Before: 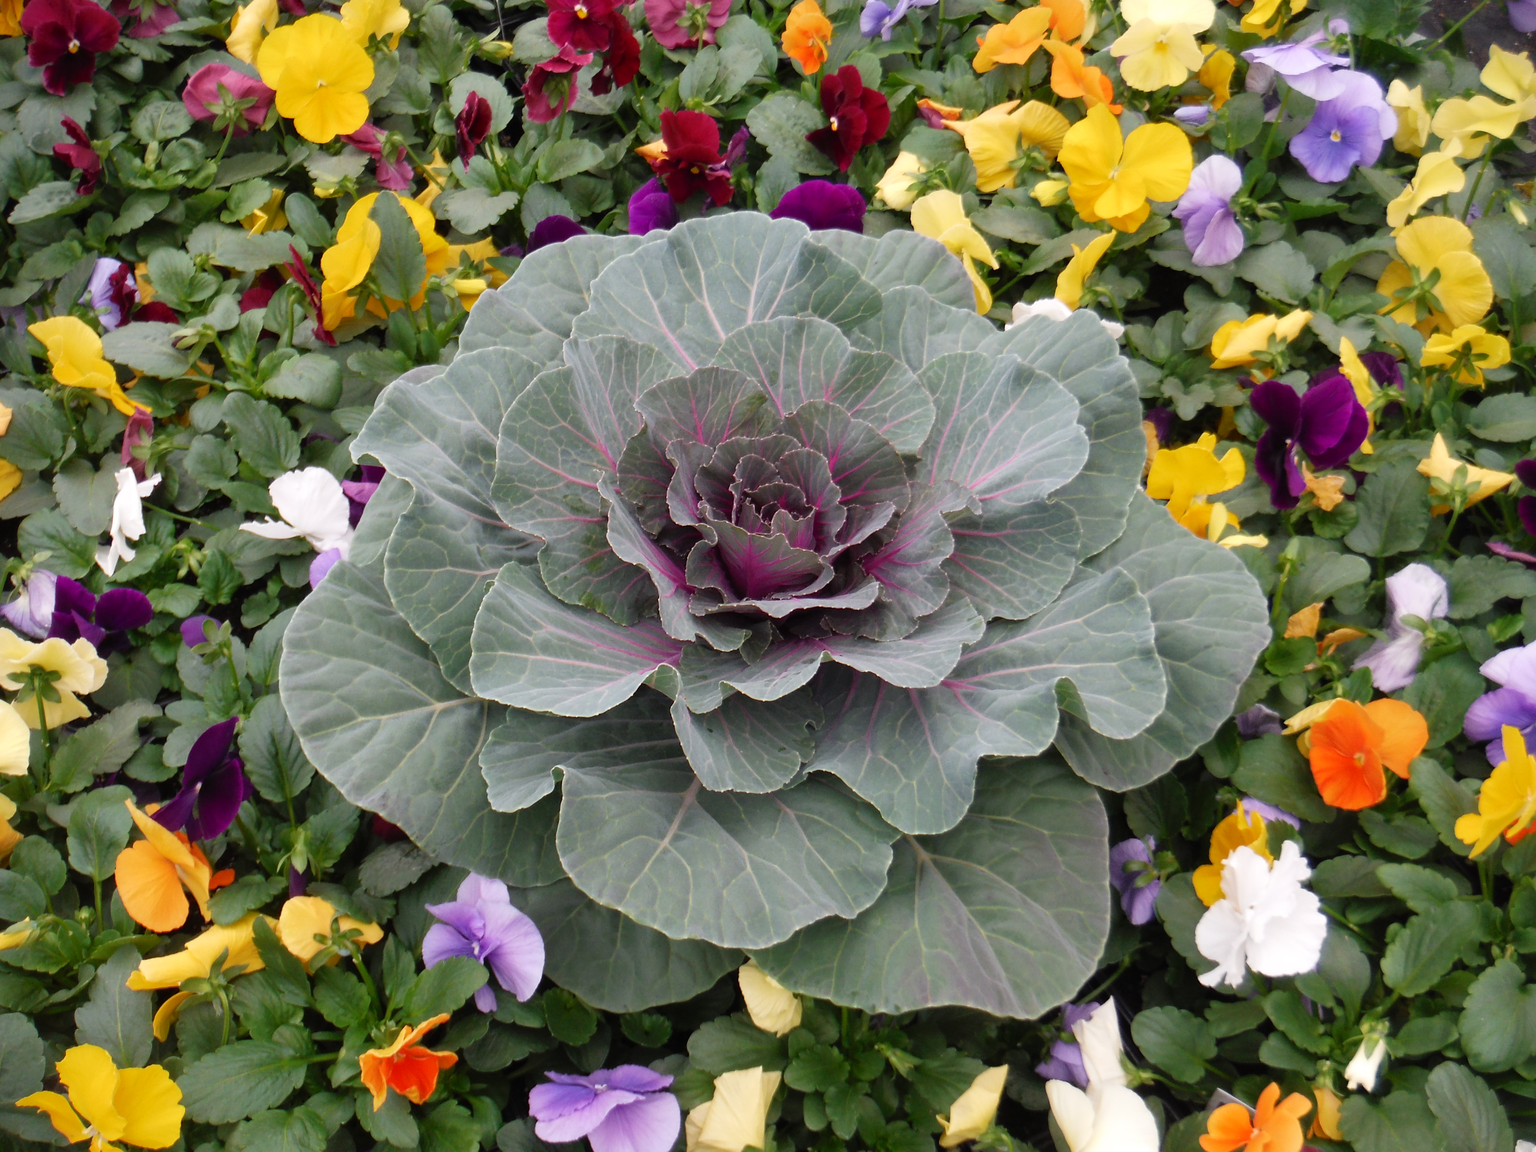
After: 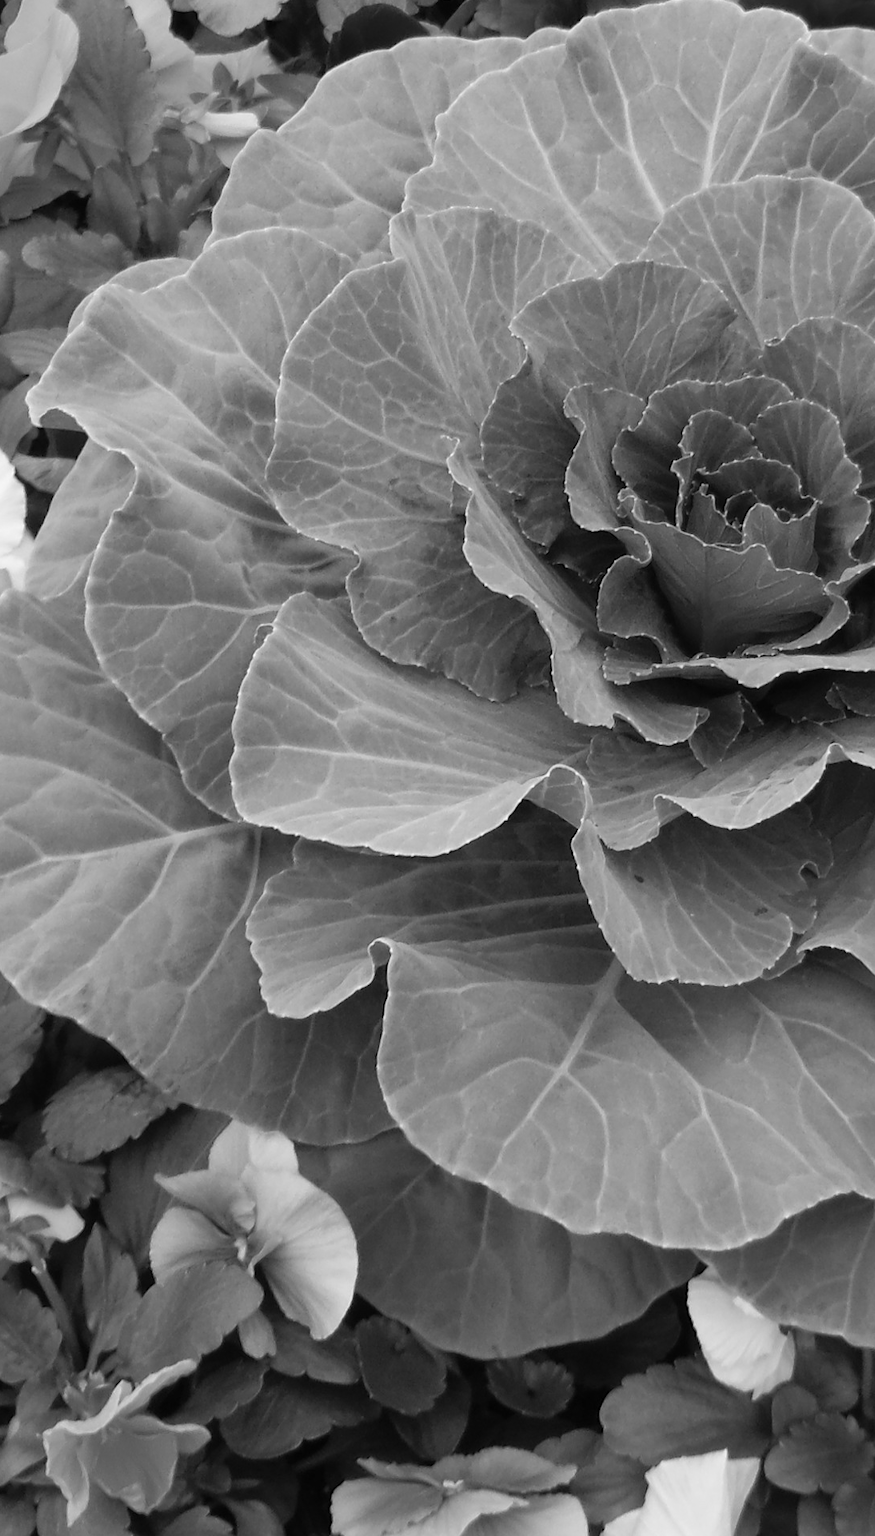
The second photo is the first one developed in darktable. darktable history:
crop and rotate: left 21.77%, top 18.528%, right 44.676%, bottom 2.997%
monochrome: a -4.13, b 5.16, size 1
